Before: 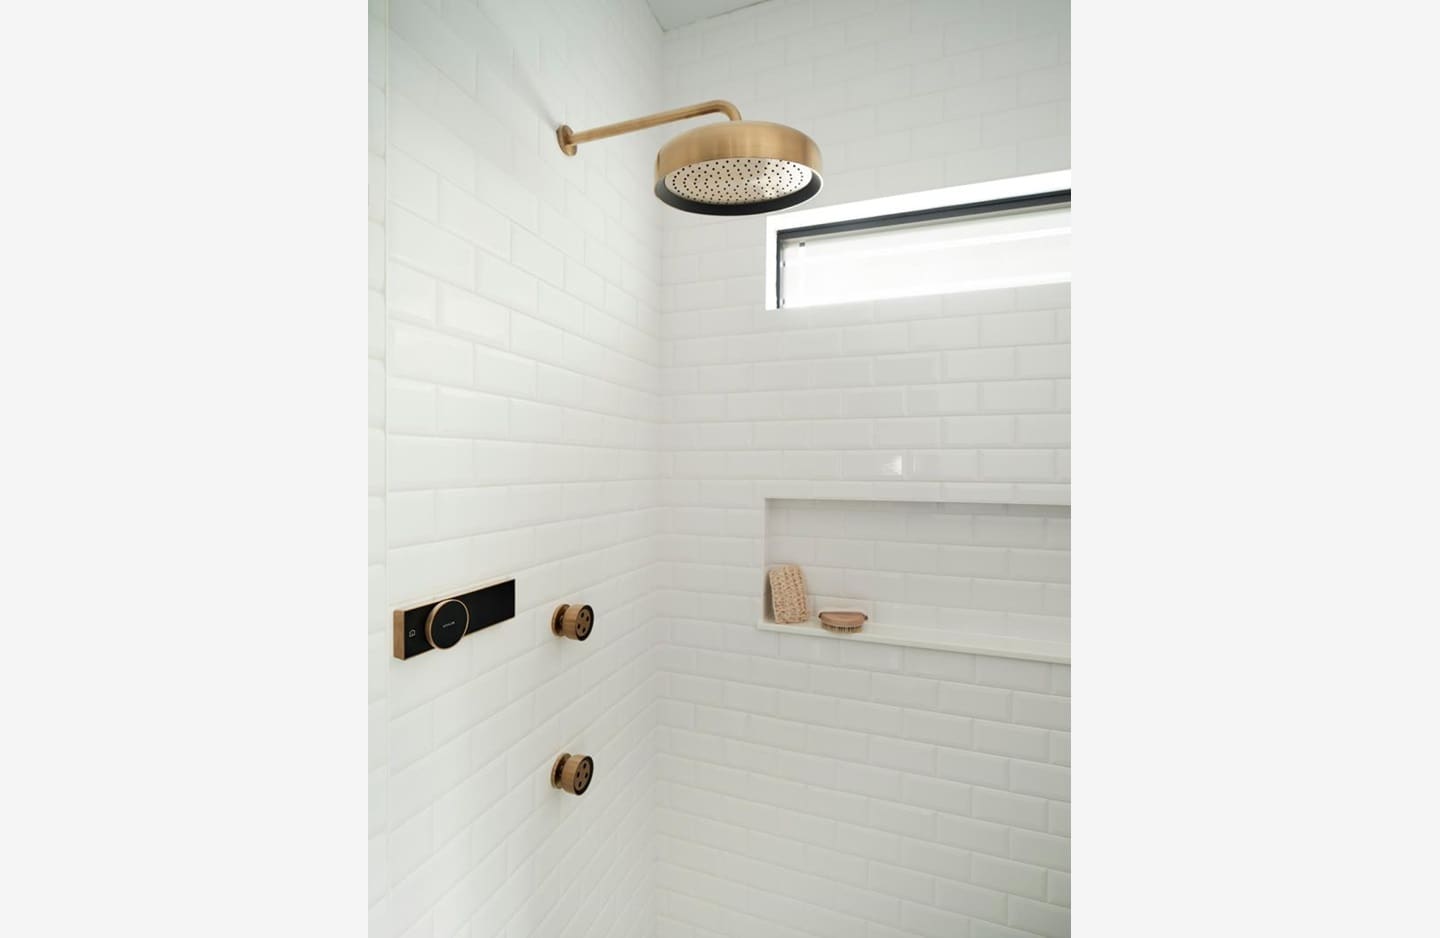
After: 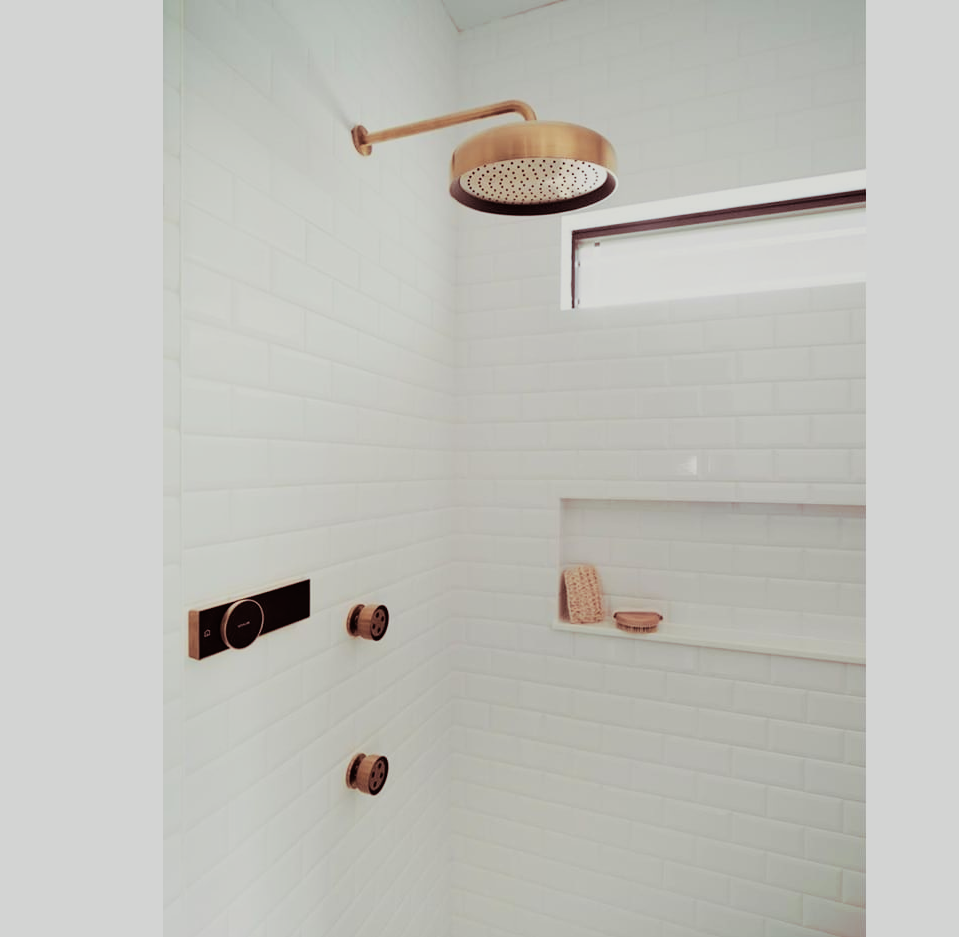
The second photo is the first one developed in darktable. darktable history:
split-toning: on, module defaults
tone curve: curves: ch0 [(0, 0) (0.003, 0.014) (0.011, 0.019) (0.025, 0.029) (0.044, 0.047) (0.069, 0.071) (0.1, 0.101) (0.136, 0.131) (0.177, 0.166) (0.224, 0.212) (0.277, 0.263) (0.335, 0.32) (0.399, 0.387) (0.468, 0.459) (0.543, 0.541) (0.623, 0.626) (0.709, 0.717) (0.801, 0.813) (0.898, 0.909) (1, 1)], preserve colors none
filmic rgb: black relative exposure -7.65 EV, white relative exposure 4.56 EV, hardness 3.61, color science v6 (2022)
crop and rotate: left 14.292%, right 19.041%
